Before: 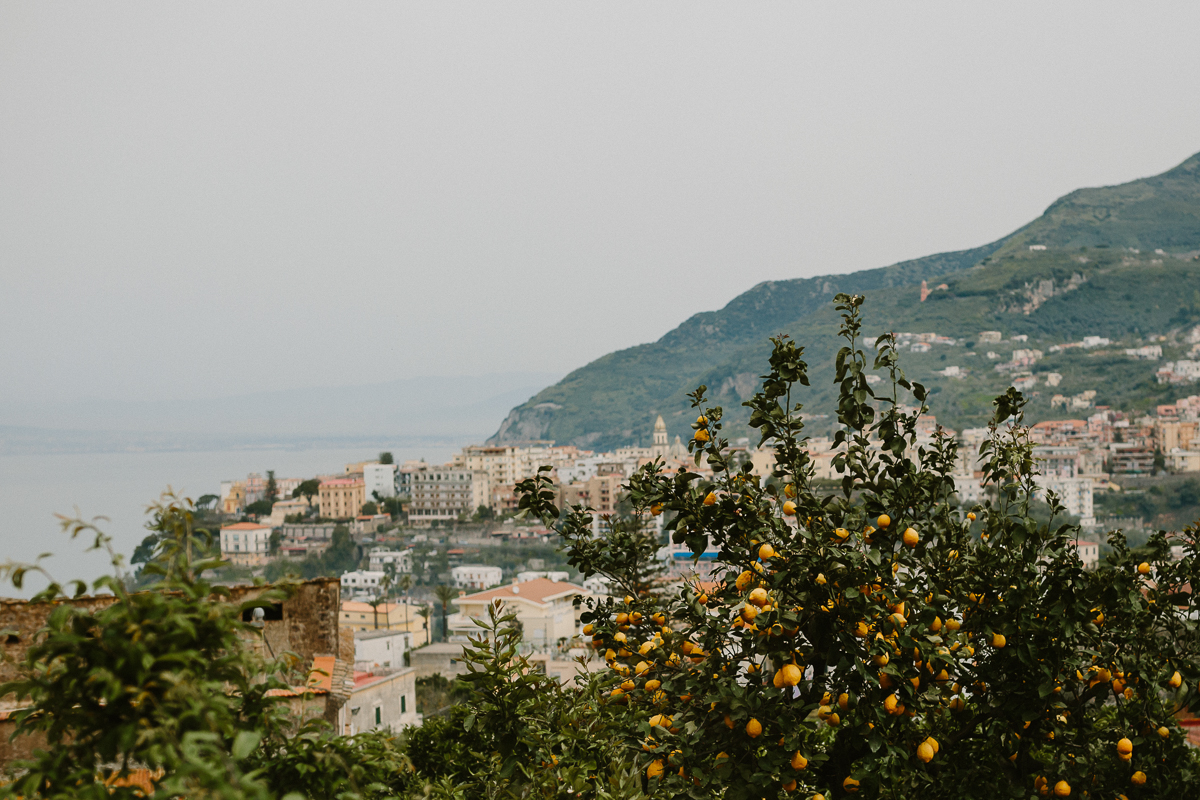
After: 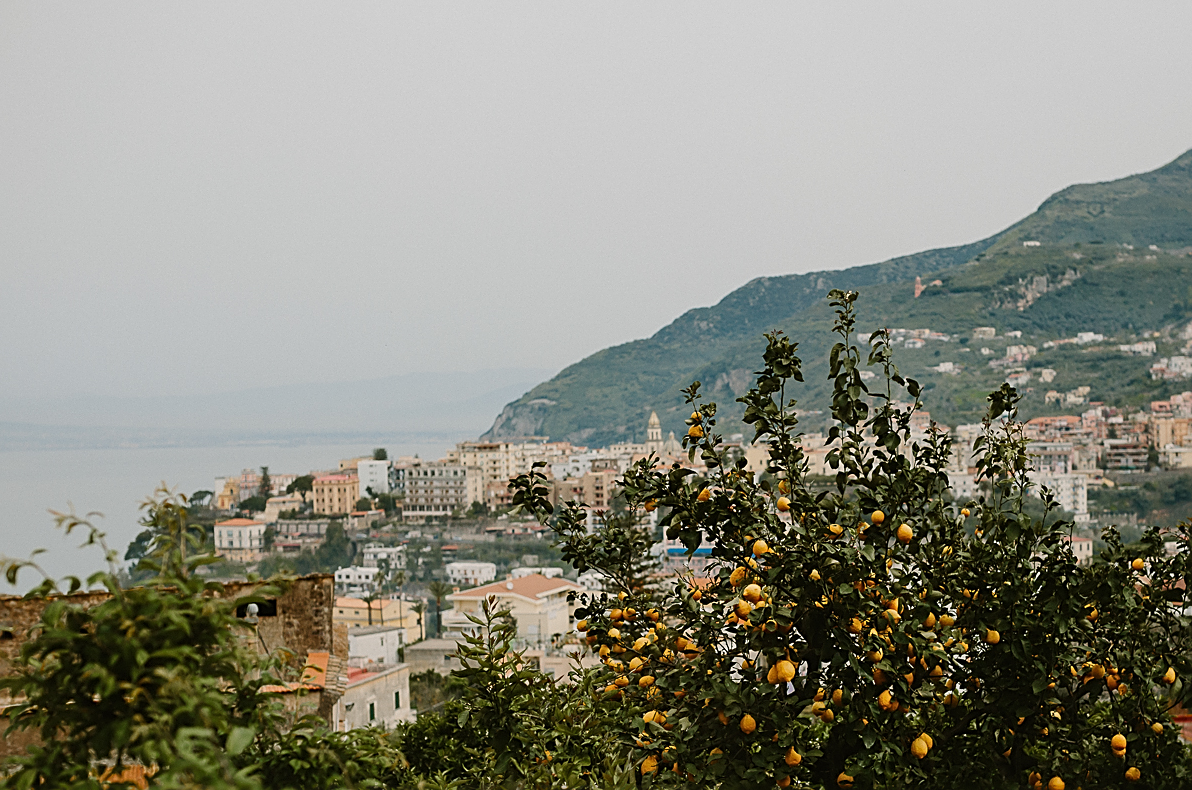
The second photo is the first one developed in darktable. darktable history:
sharpen: amount 0.595
crop: left 0.505%, top 0.566%, right 0.123%, bottom 0.633%
